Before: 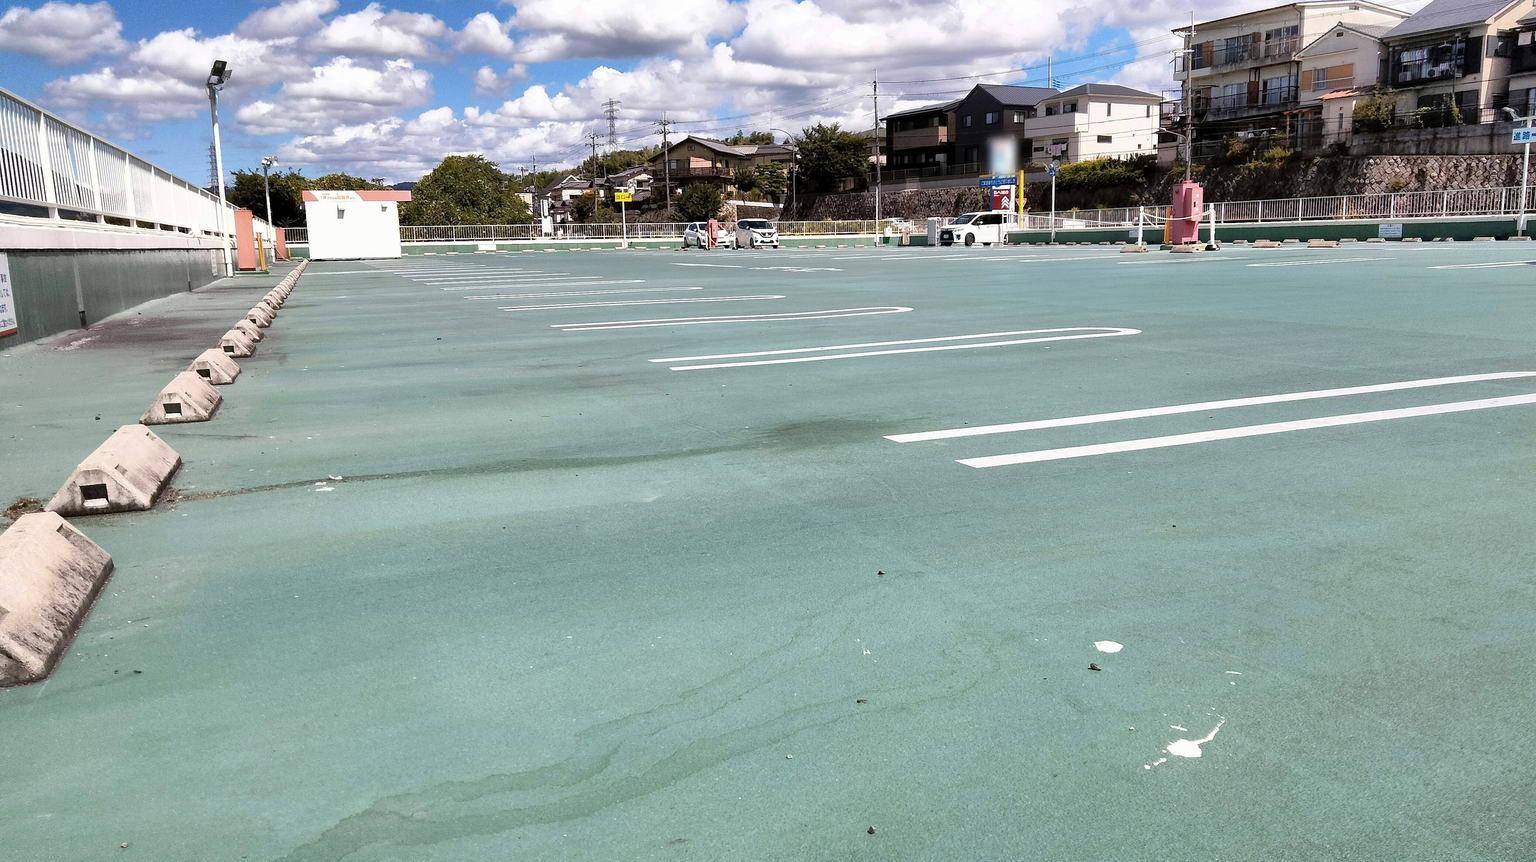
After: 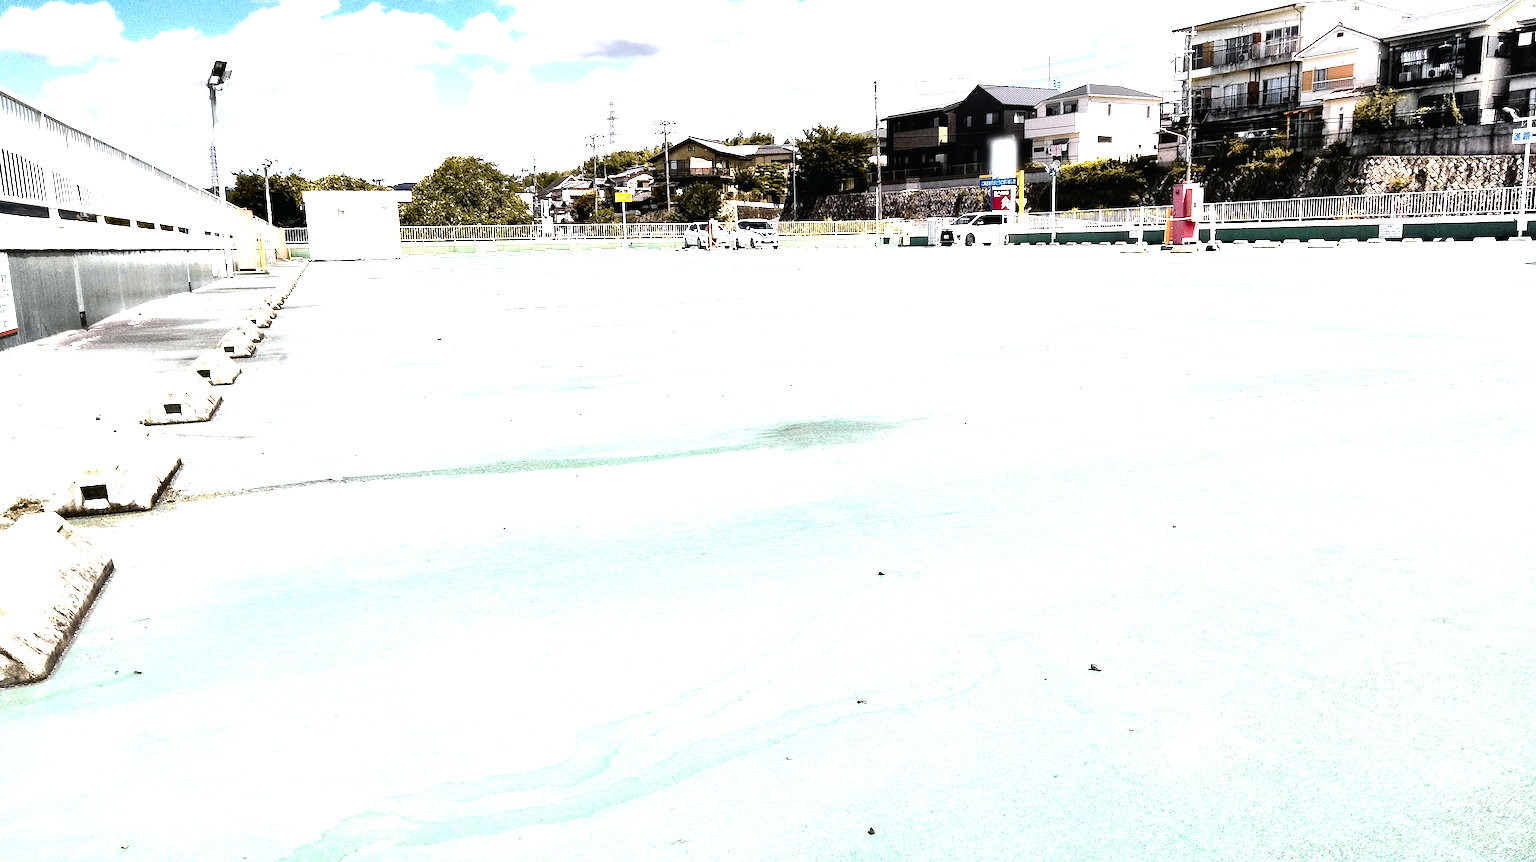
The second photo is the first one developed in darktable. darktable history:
levels: levels [0.012, 0.367, 0.697]
white balance: red 1, blue 1
tone curve: curves: ch0 [(0, 0.026) (0.058, 0.036) (0.246, 0.214) (0.437, 0.498) (0.55, 0.644) (0.657, 0.767) (0.822, 0.9) (1, 0.961)]; ch1 [(0, 0) (0.346, 0.307) (0.408, 0.369) (0.453, 0.457) (0.476, 0.489) (0.502, 0.498) (0.521, 0.515) (0.537, 0.531) (0.612, 0.641) (0.676, 0.728) (1, 1)]; ch2 [(0, 0) (0.346, 0.34) (0.434, 0.46) (0.485, 0.494) (0.5, 0.494) (0.511, 0.508) (0.537, 0.564) (0.579, 0.599) (0.663, 0.67) (1, 1)], color space Lab, independent channels, preserve colors none
